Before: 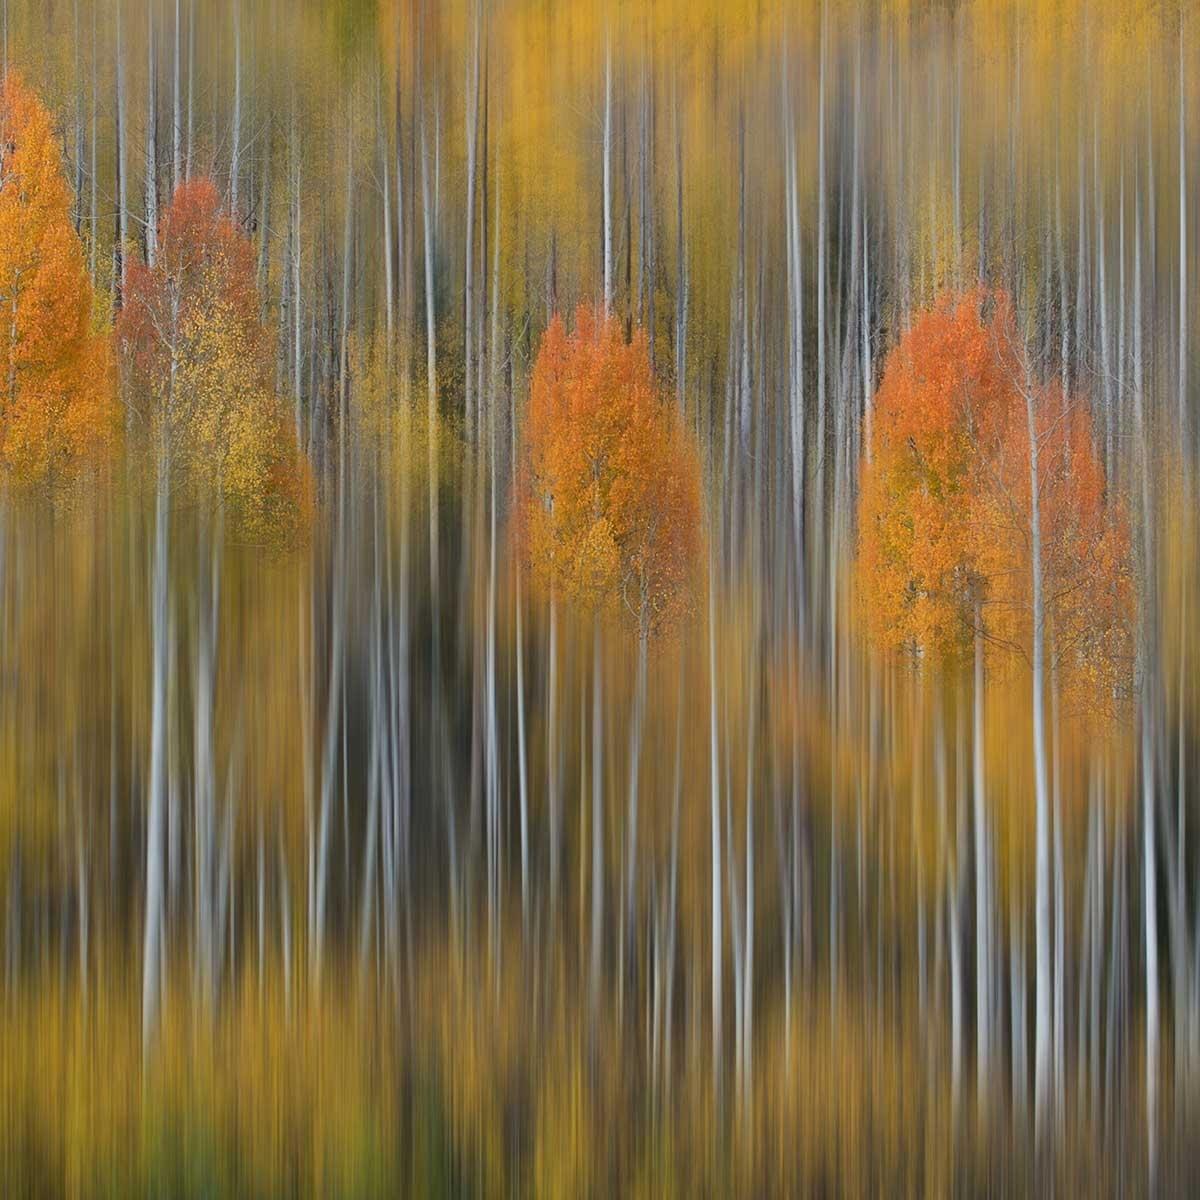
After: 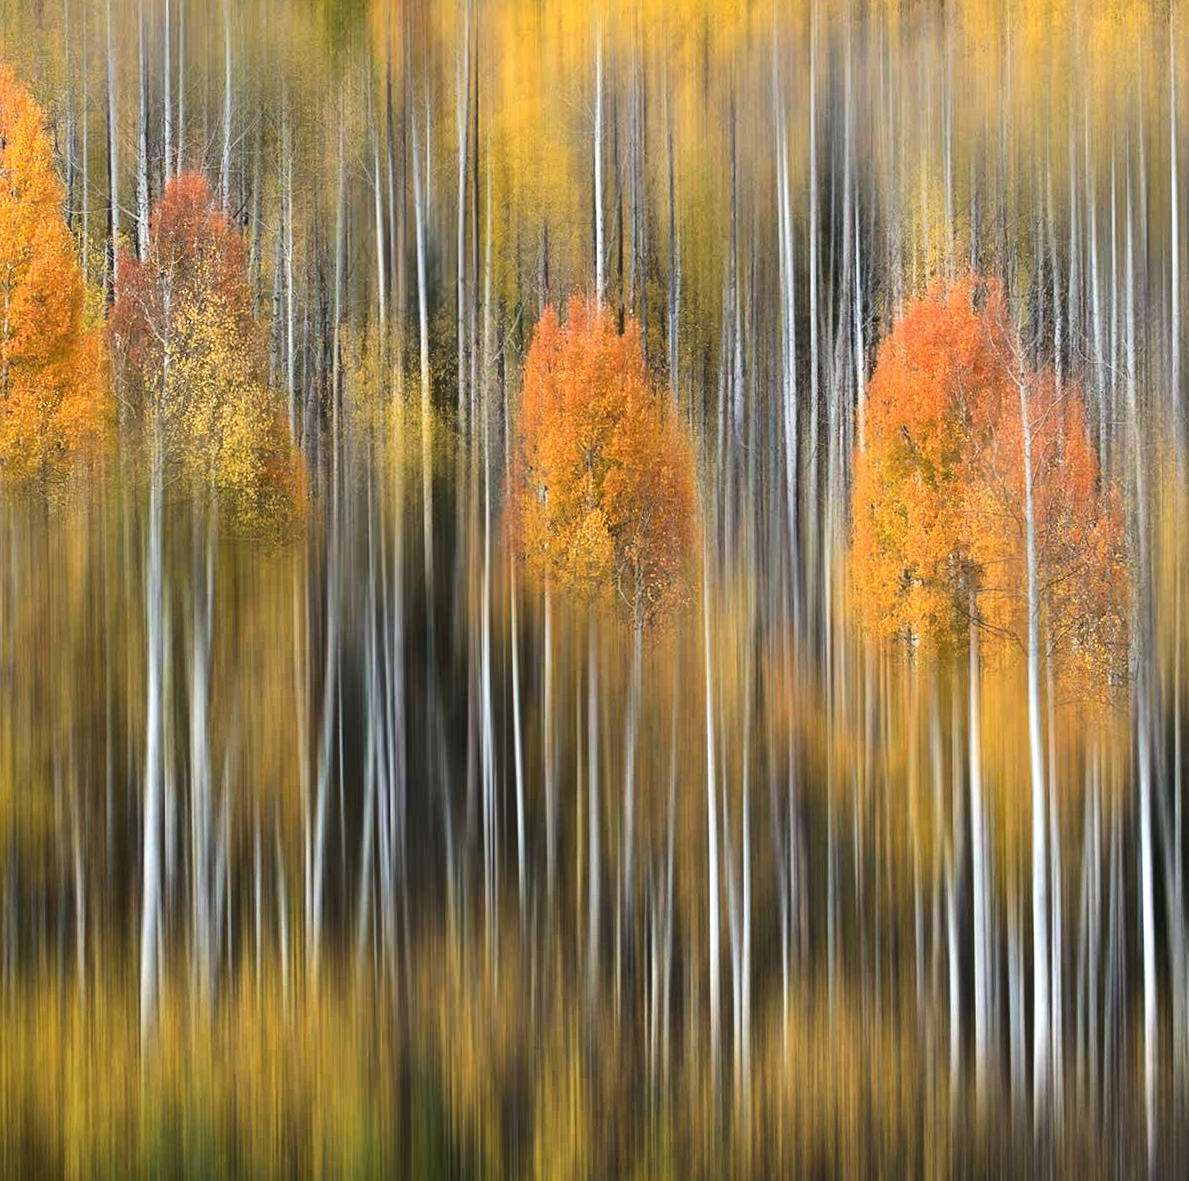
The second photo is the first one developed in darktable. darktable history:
rotate and perspective: rotation -0.45°, automatic cropping original format, crop left 0.008, crop right 0.992, crop top 0.012, crop bottom 0.988
tone equalizer: -8 EV -1.08 EV, -7 EV -1.01 EV, -6 EV -0.867 EV, -5 EV -0.578 EV, -3 EV 0.578 EV, -2 EV 0.867 EV, -1 EV 1.01 EV, +0 EV 1.08 EV, edges refinement/feathering 500, mask exposure compensation -1.57 EV, preserve details no
